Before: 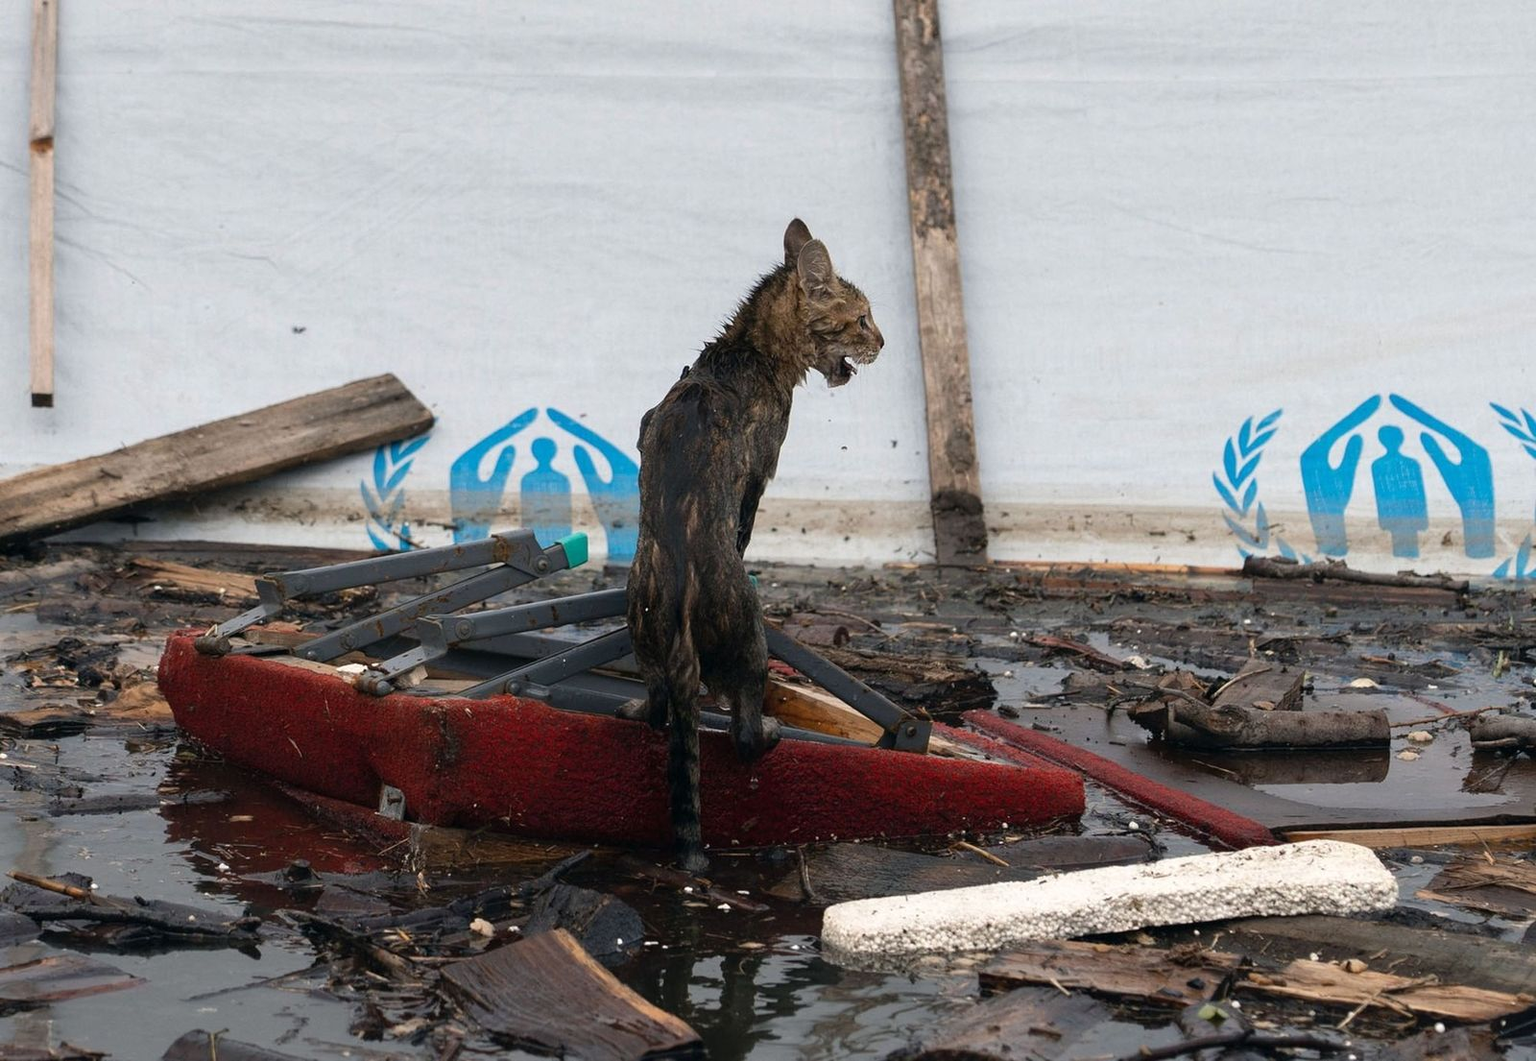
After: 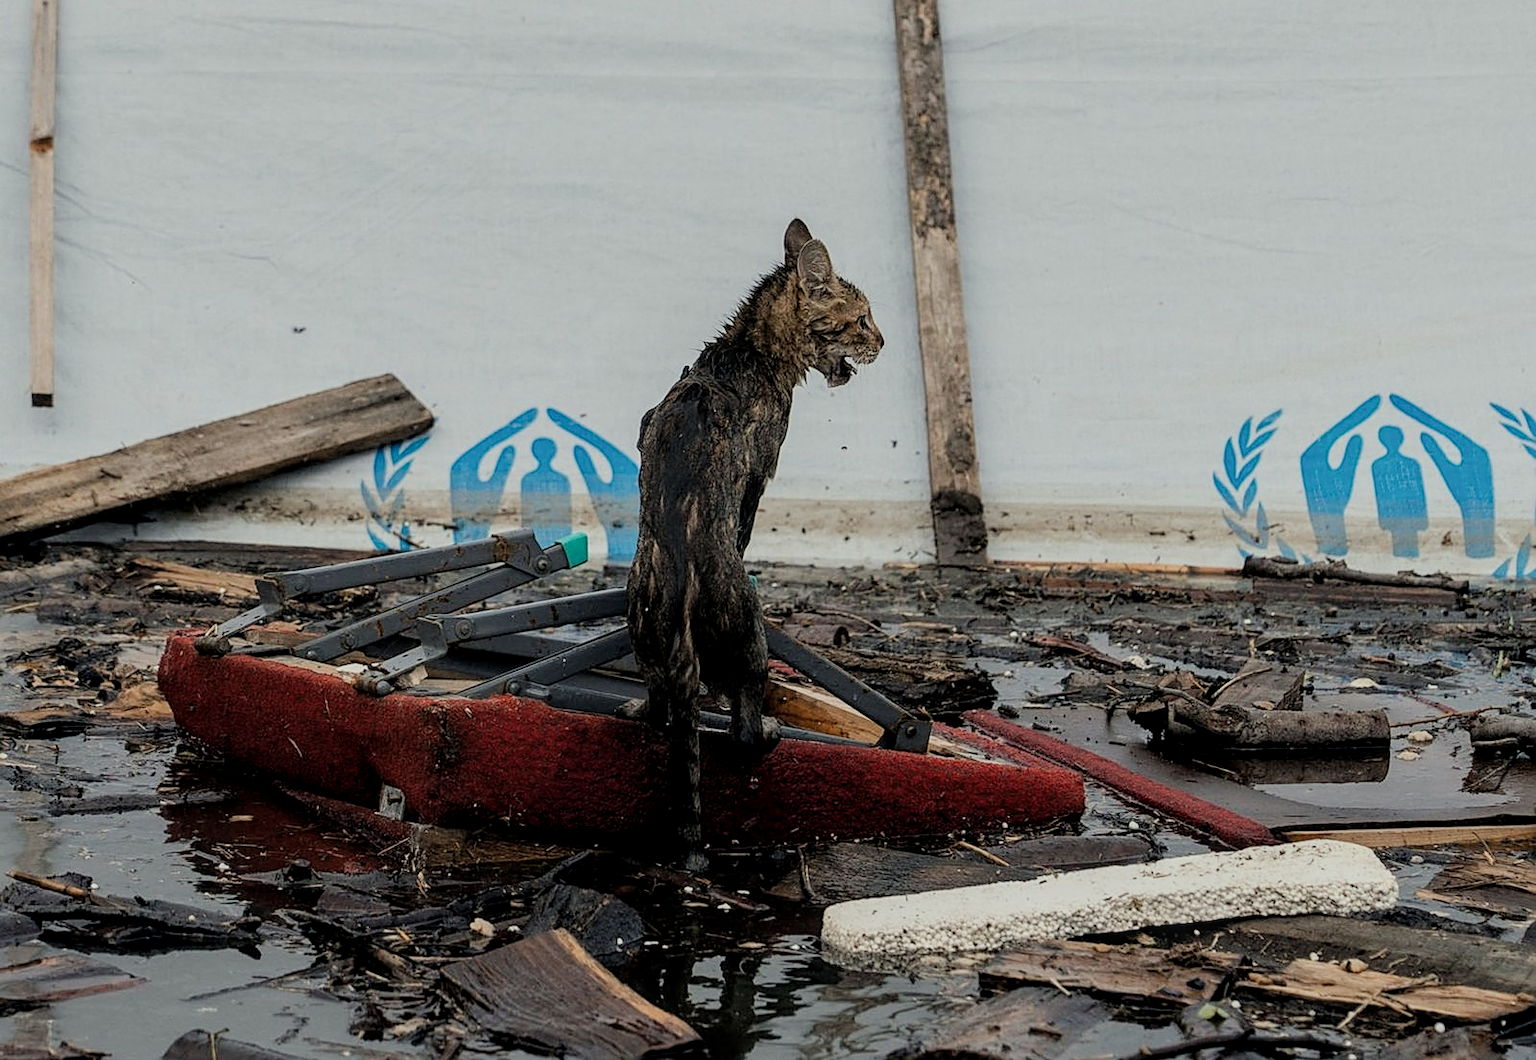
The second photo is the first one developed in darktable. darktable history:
filmic rgb: black relative exposure -7.32 EV, white relative exposure 5.09 EV, hardness 3.2
sharpen: on, module defaults
local contrast: on, module defaults
rotate and perspective: crop left 0, crop top 0
color correction: highlights a* -2.68, highlights b* 2.57
